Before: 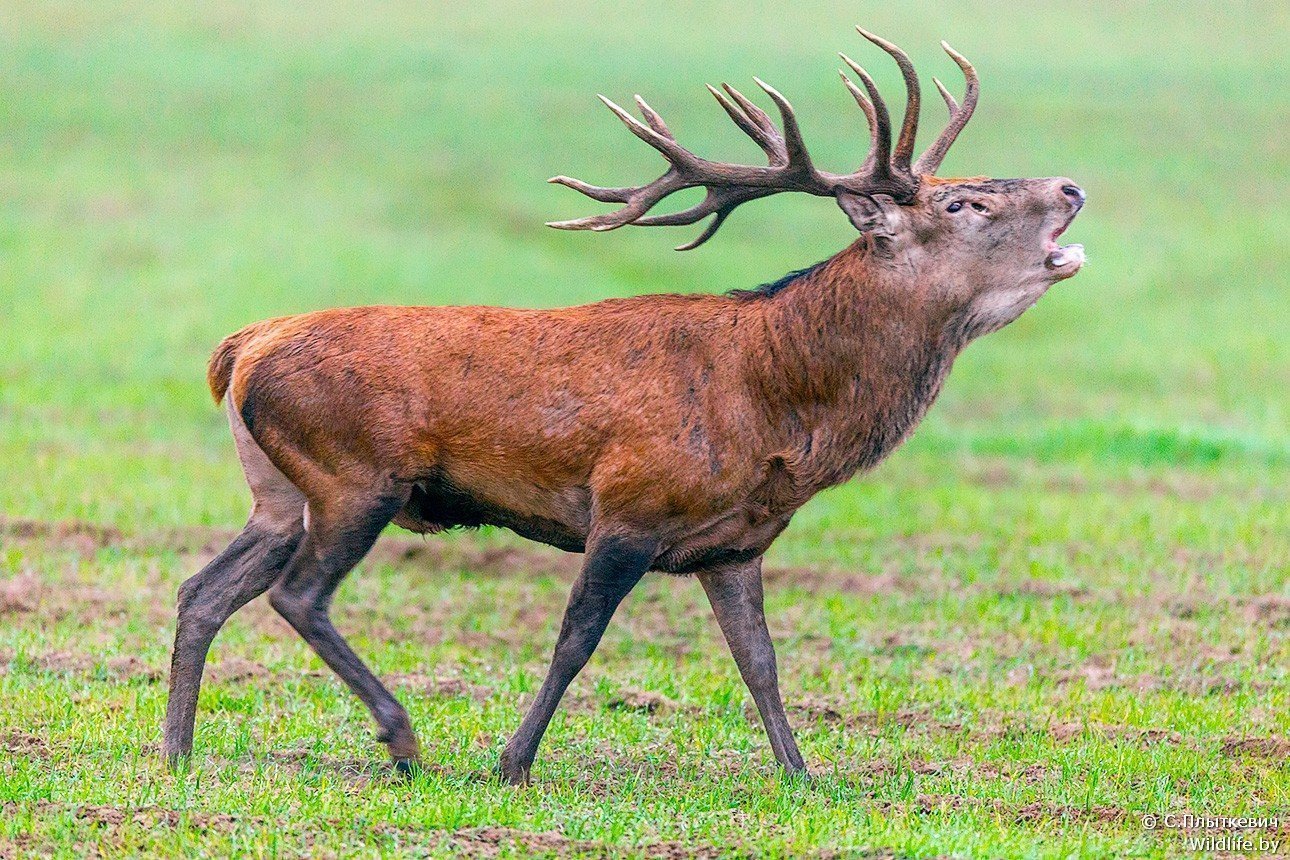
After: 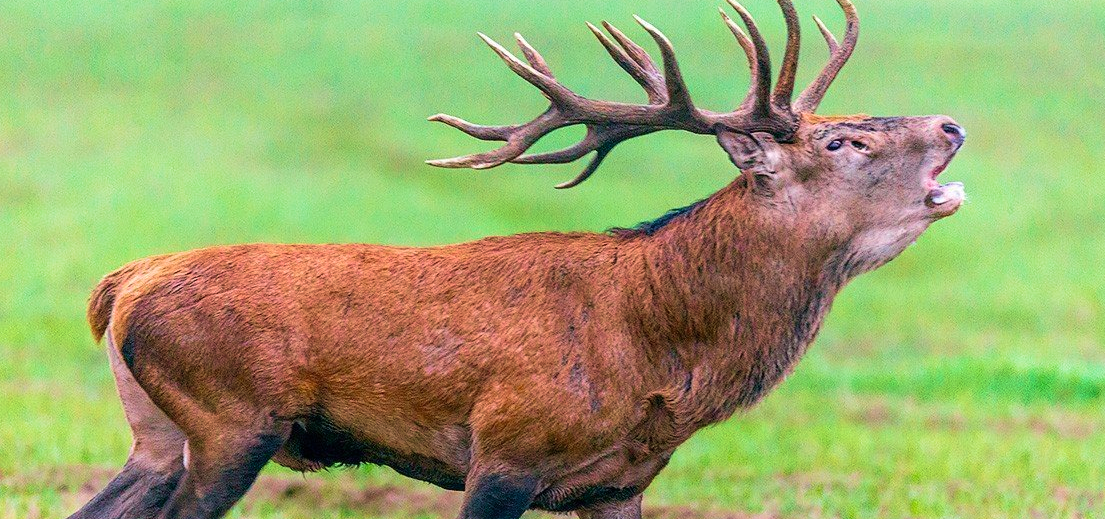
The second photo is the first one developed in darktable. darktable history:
crop and rotate: left 9.345%, top 7.22%, right 4.982%, bottom 32.331%
velvia: strength 45%
